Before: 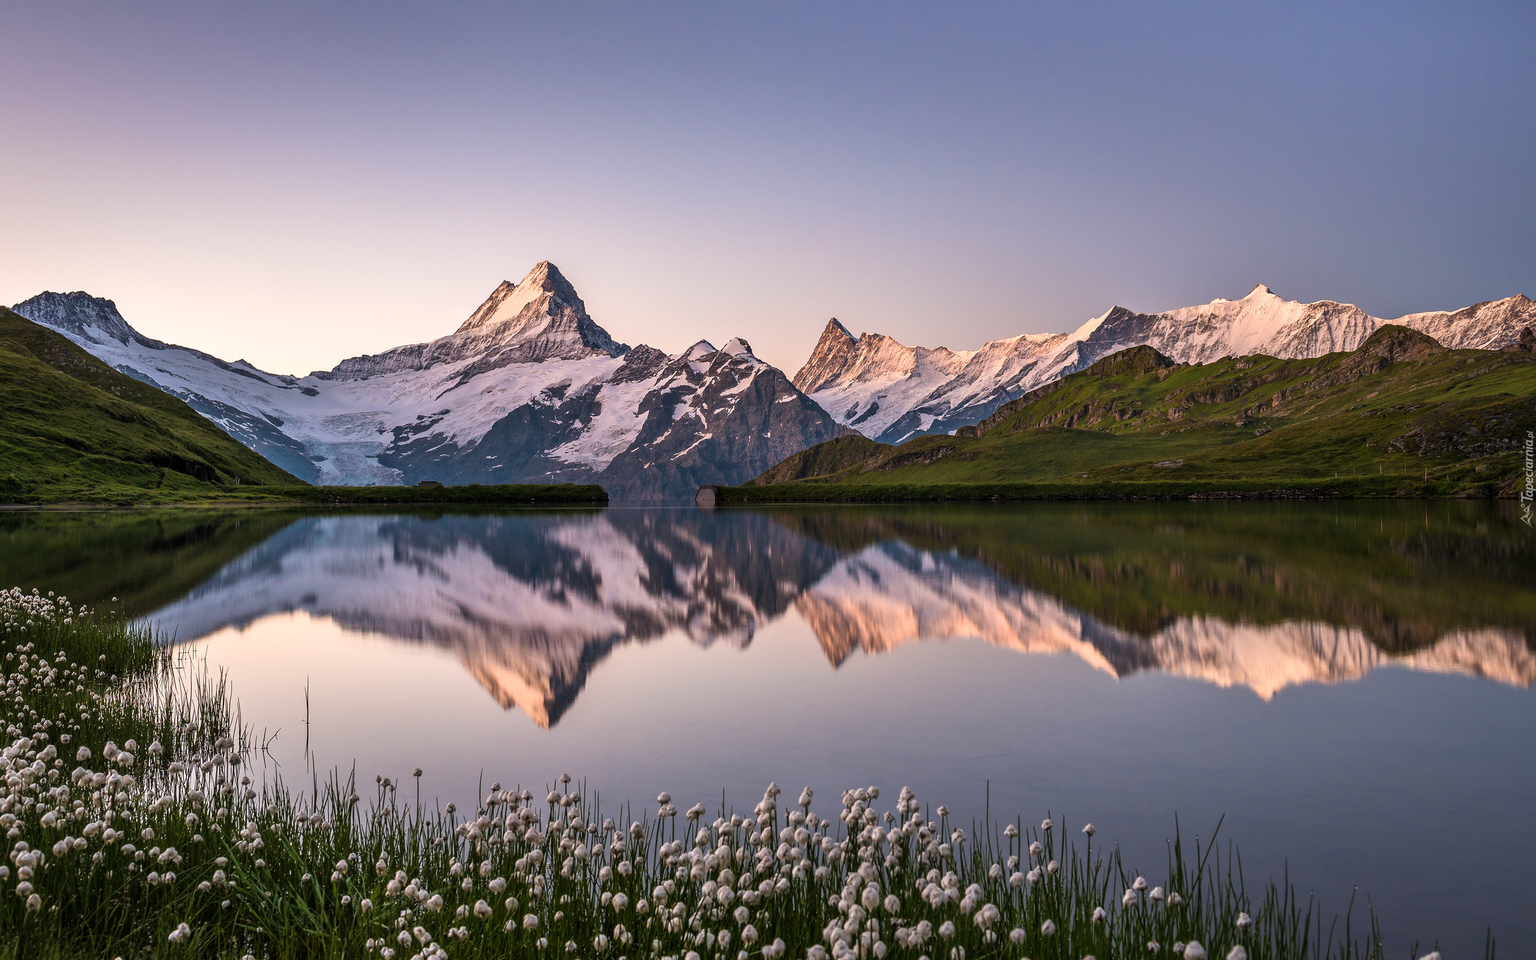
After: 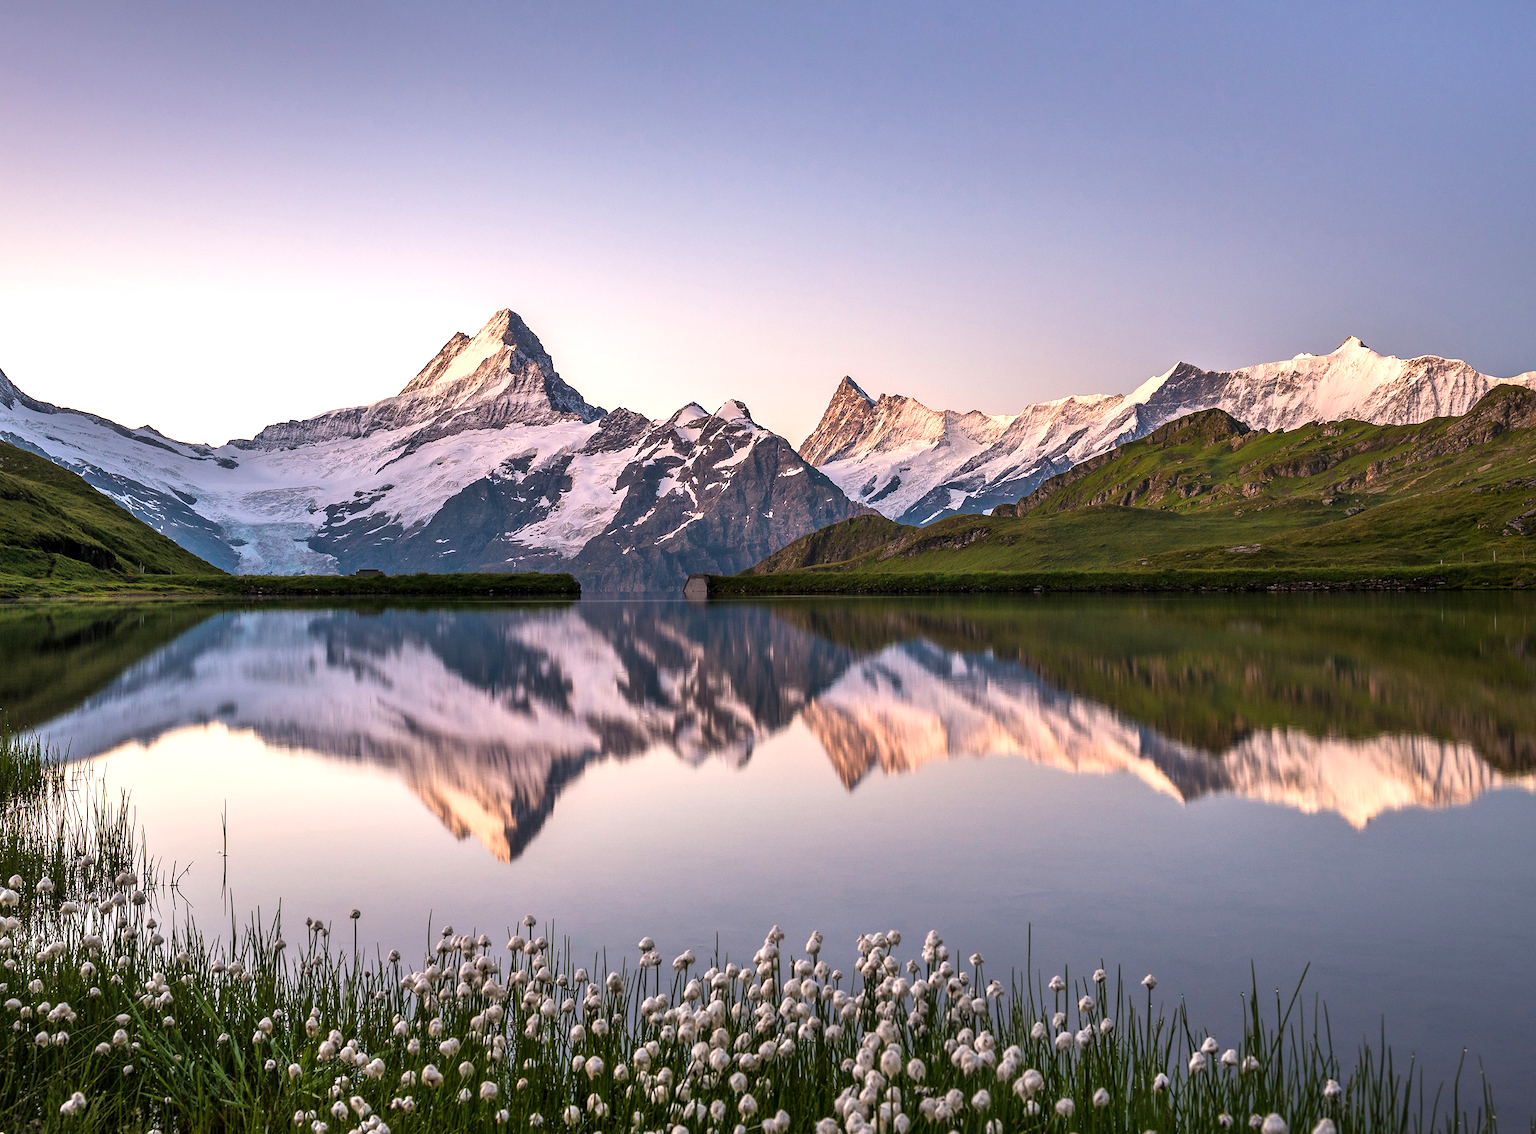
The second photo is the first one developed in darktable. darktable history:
exposure: black level correction 0.001, exposure 0.498 EV, compensate highlight preservation false
crop: left 7.678%, right 7.785%
